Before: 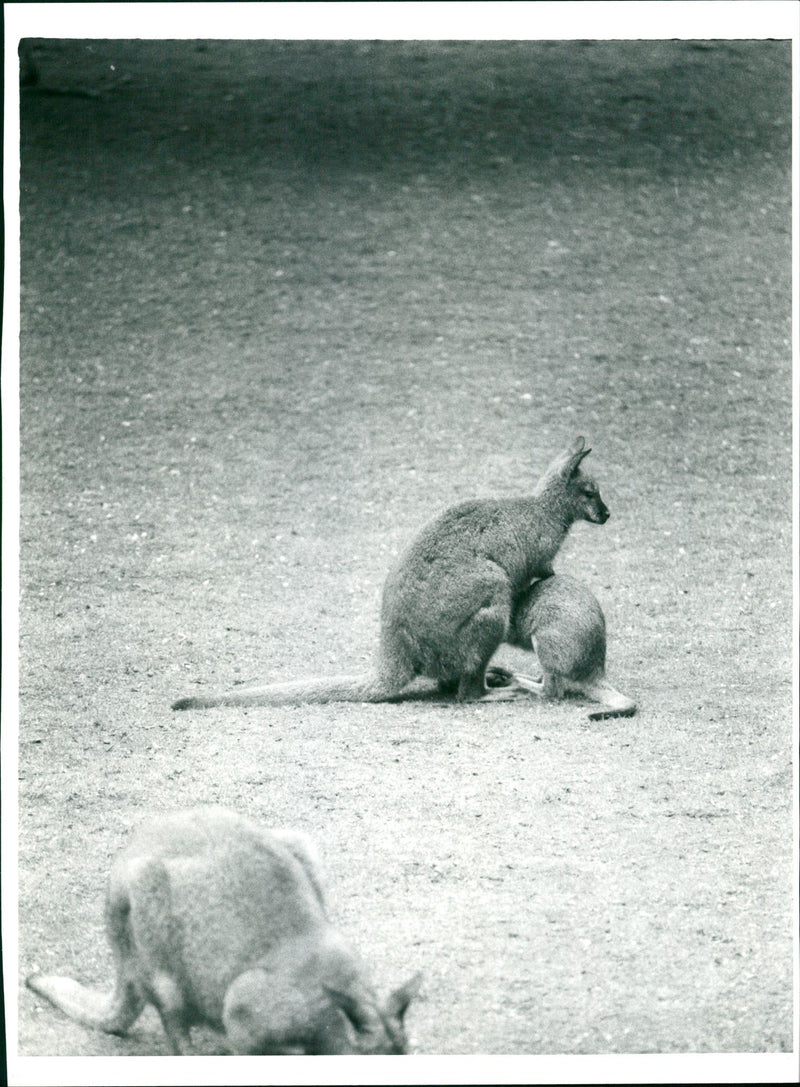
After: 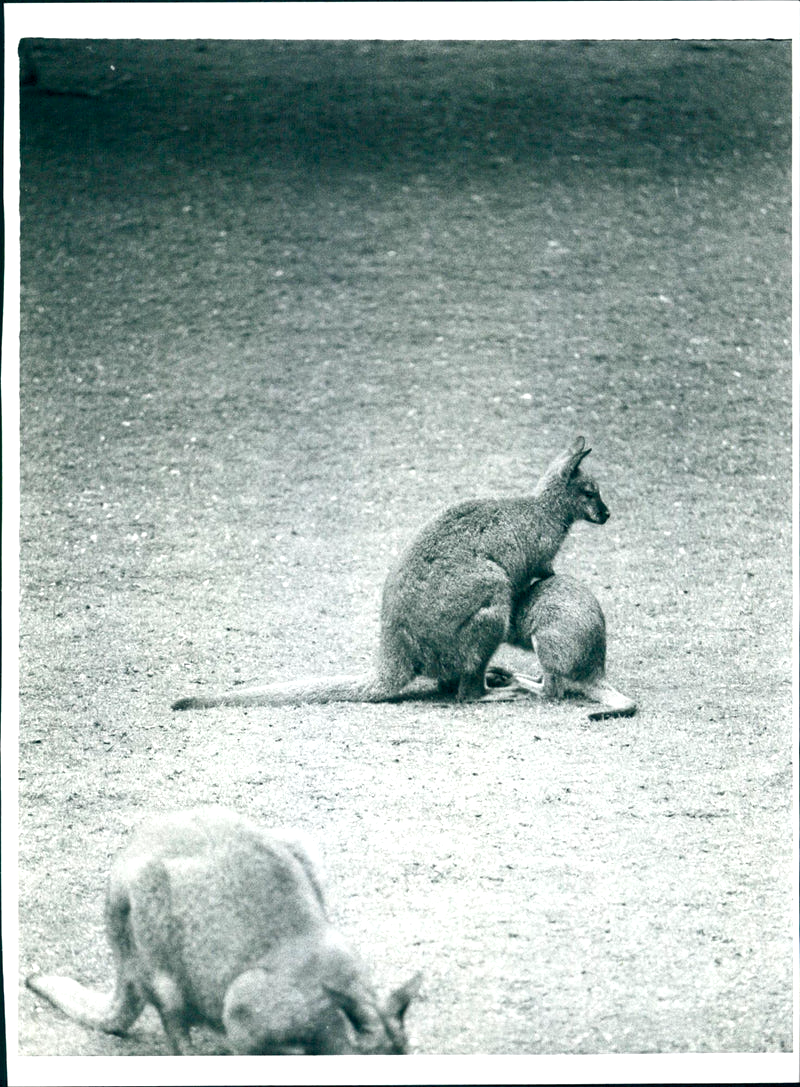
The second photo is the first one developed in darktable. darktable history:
contrast equalizer: y [[0.502, 0.505, 0.512, 0.529, 0.564, 0.588], [0.5 ×6], [0.502, 0.505, 0.512, 0.529, 0.564, 0.588], [0, 0.001, 0.001, 0.004, 0.008, 0.011], [0, 0.001, 0.001, 0.004, 0.008, 0.011]]
color balance rgb: global offset › chroma 0.104%, global offset › hue 253.64°, linear chroma grading › shadows -8.13%, linear chroma grading › global chroma 9.682%, perceptual saturation grading › global saturation 28.34%, perceptual saturation grading › mid-tones 11.942%, perceptual saturation grading › shadows 10.947%, perceptual brilliance grading › highlights 4.667%, perceptual brilliance grading › shadows -9.205%
